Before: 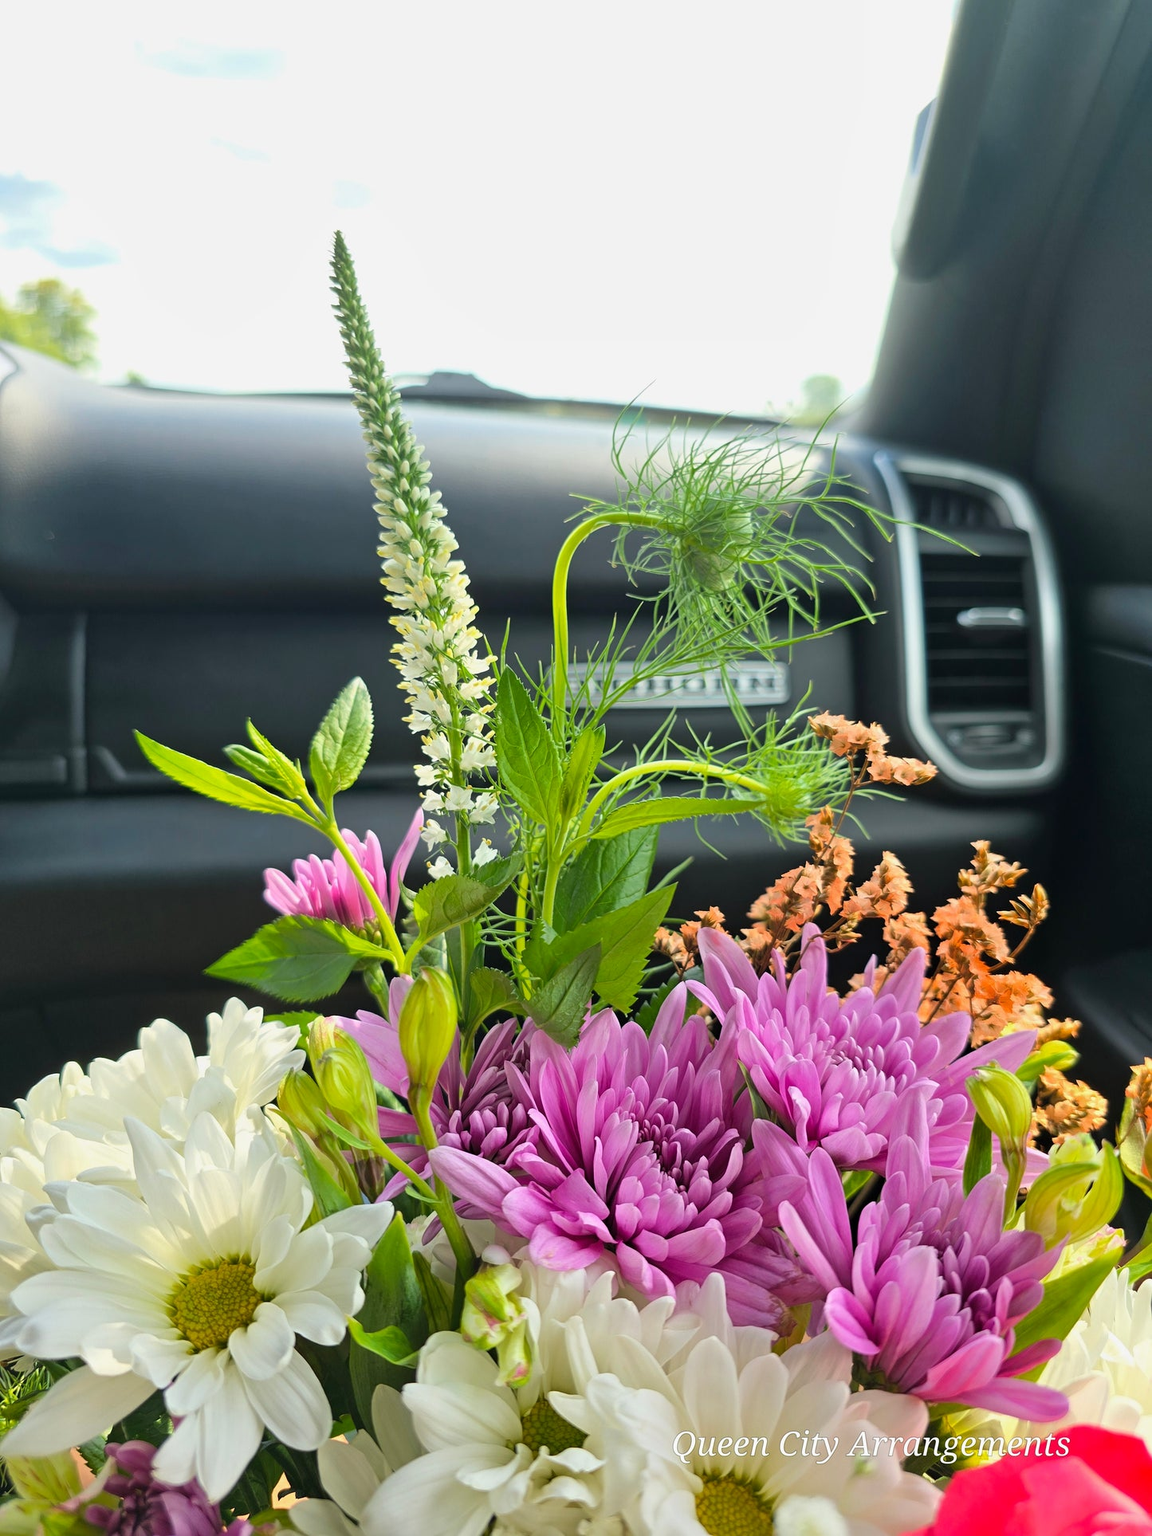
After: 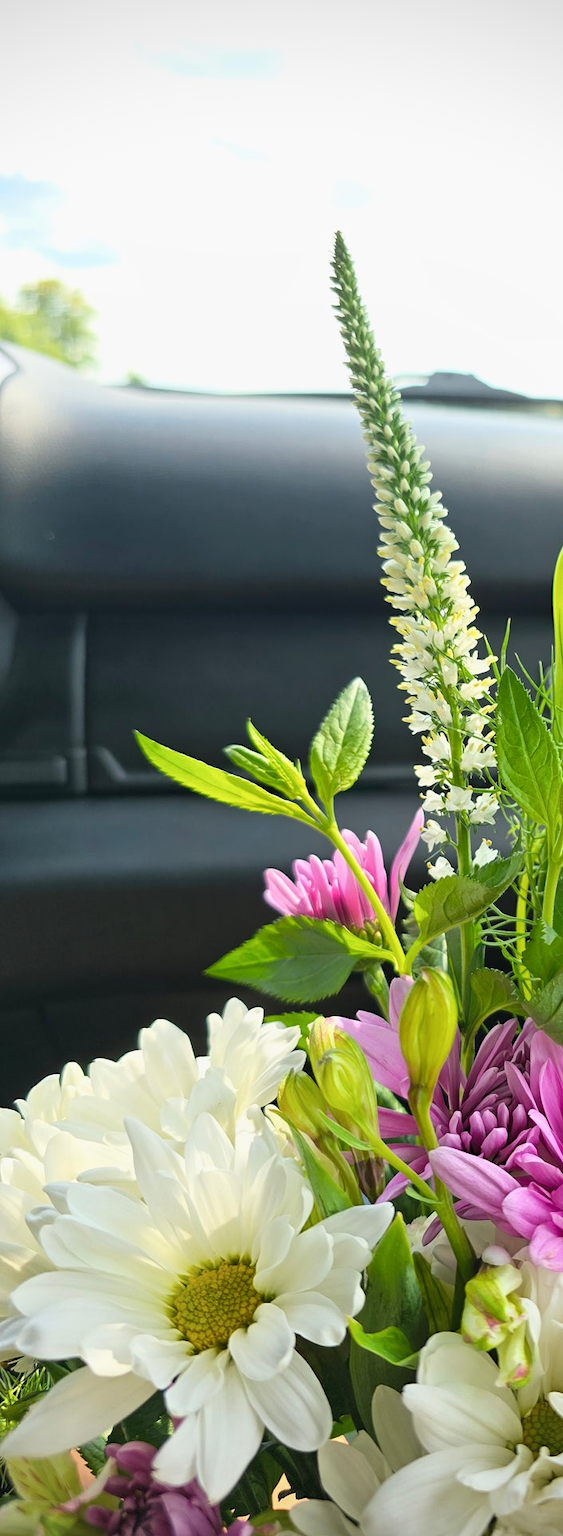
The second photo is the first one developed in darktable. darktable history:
vignetting: brightness -0.411, saturation -0.299, dithering 8-bit output
crop and rotate: left 0.054%, top 0%, right 51.073%
shadows and highlights: shadows 1.68, highlights 40.5
